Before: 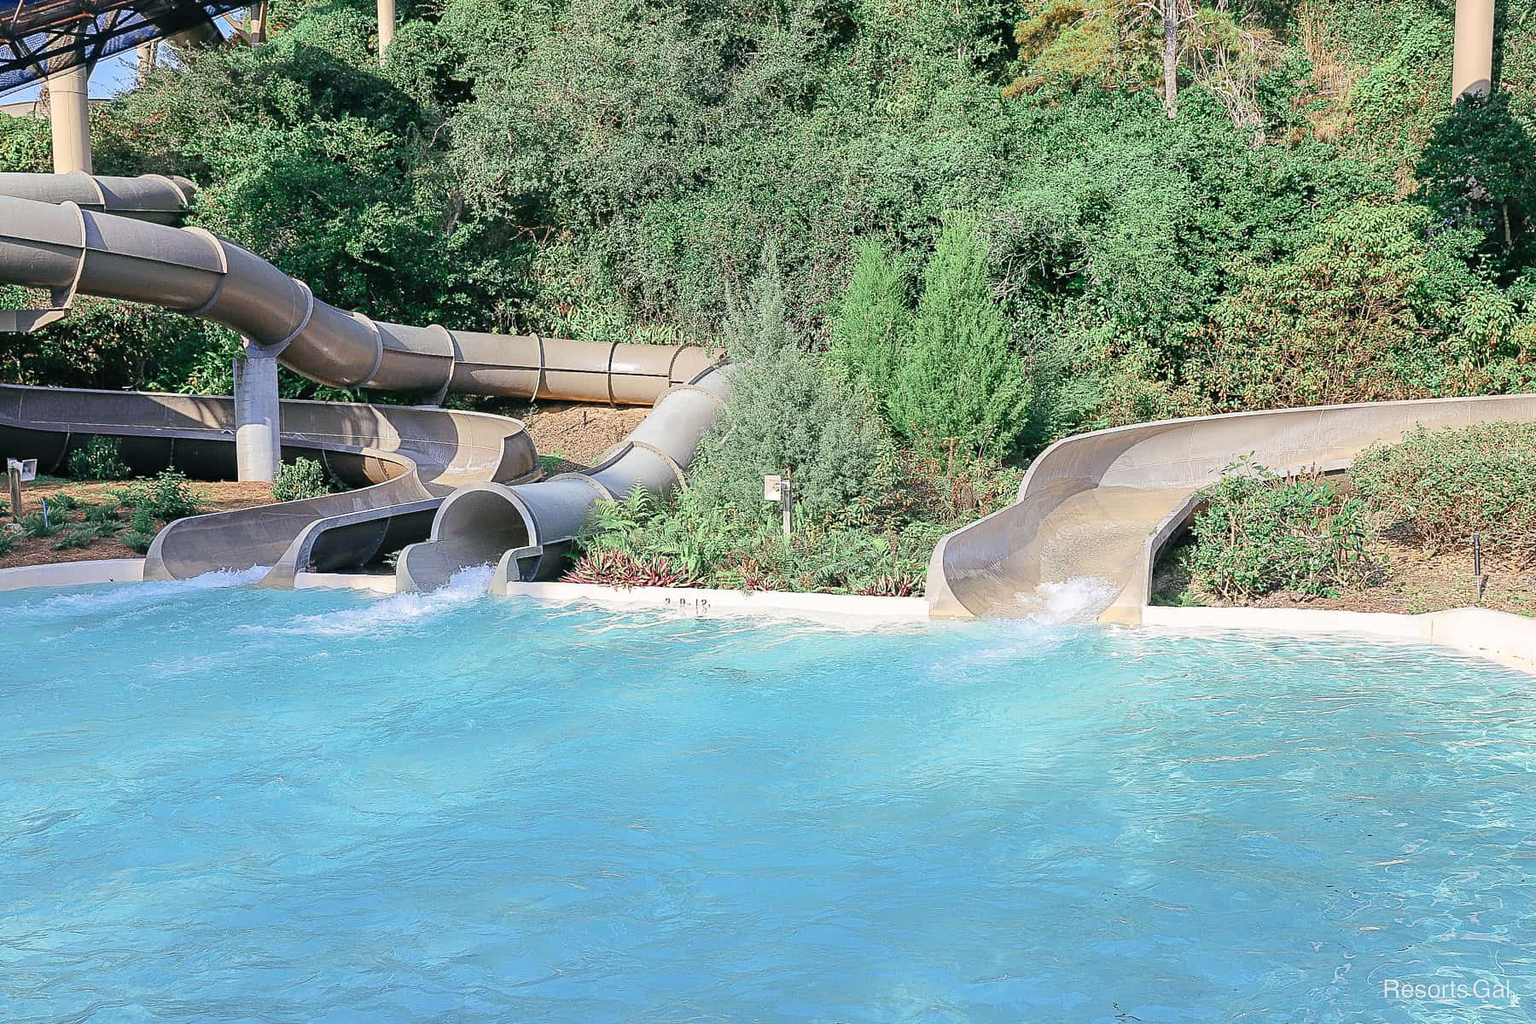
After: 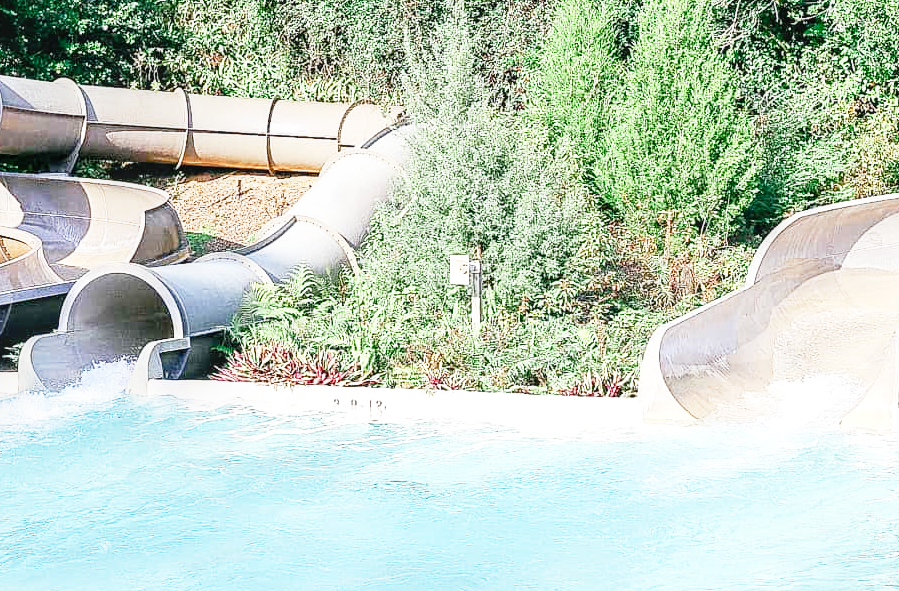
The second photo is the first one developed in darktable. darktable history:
crop: left 24.778%, top 25.221%, right 25.265%, bottom 25.447%
base curve: curves: ch0 [(0, 0) (0.012, 0.01) (0.073, 0.168) (0.31, 0.711) (0.645, 0.957) (1, 1)], preserve colors none
local contrast: on, module defaults
